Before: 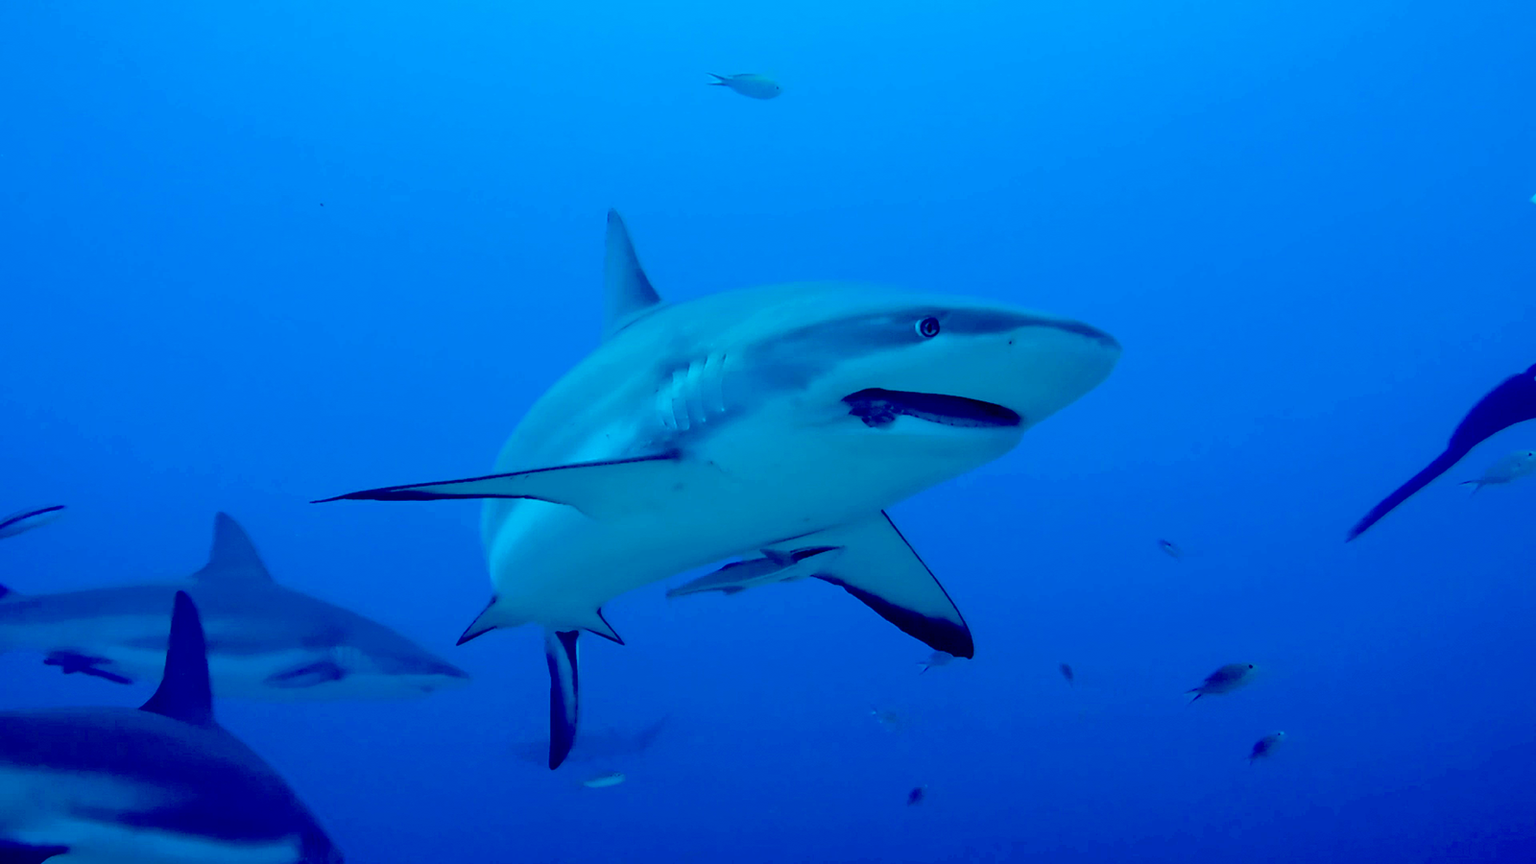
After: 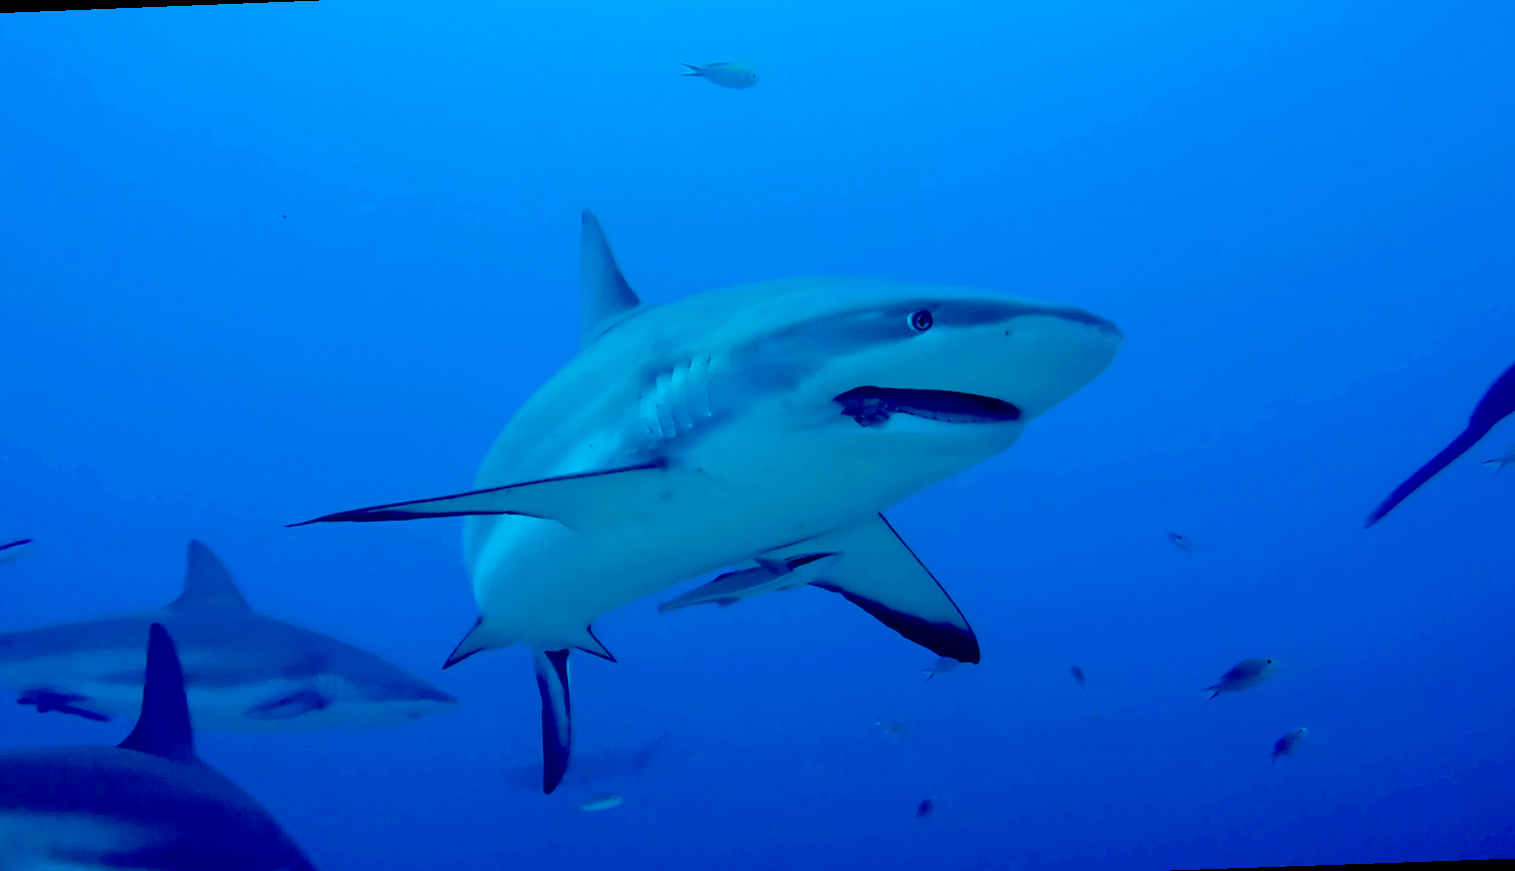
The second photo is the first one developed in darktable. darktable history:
rotate and perspective: rotation -2.12°, lens shift (vertical) 0.009, lens shift (horizontal) -0.008, automatic cropping original format, crop left 0.036, crop right 0.964, crop top 0.05, crop bottom 0.959
